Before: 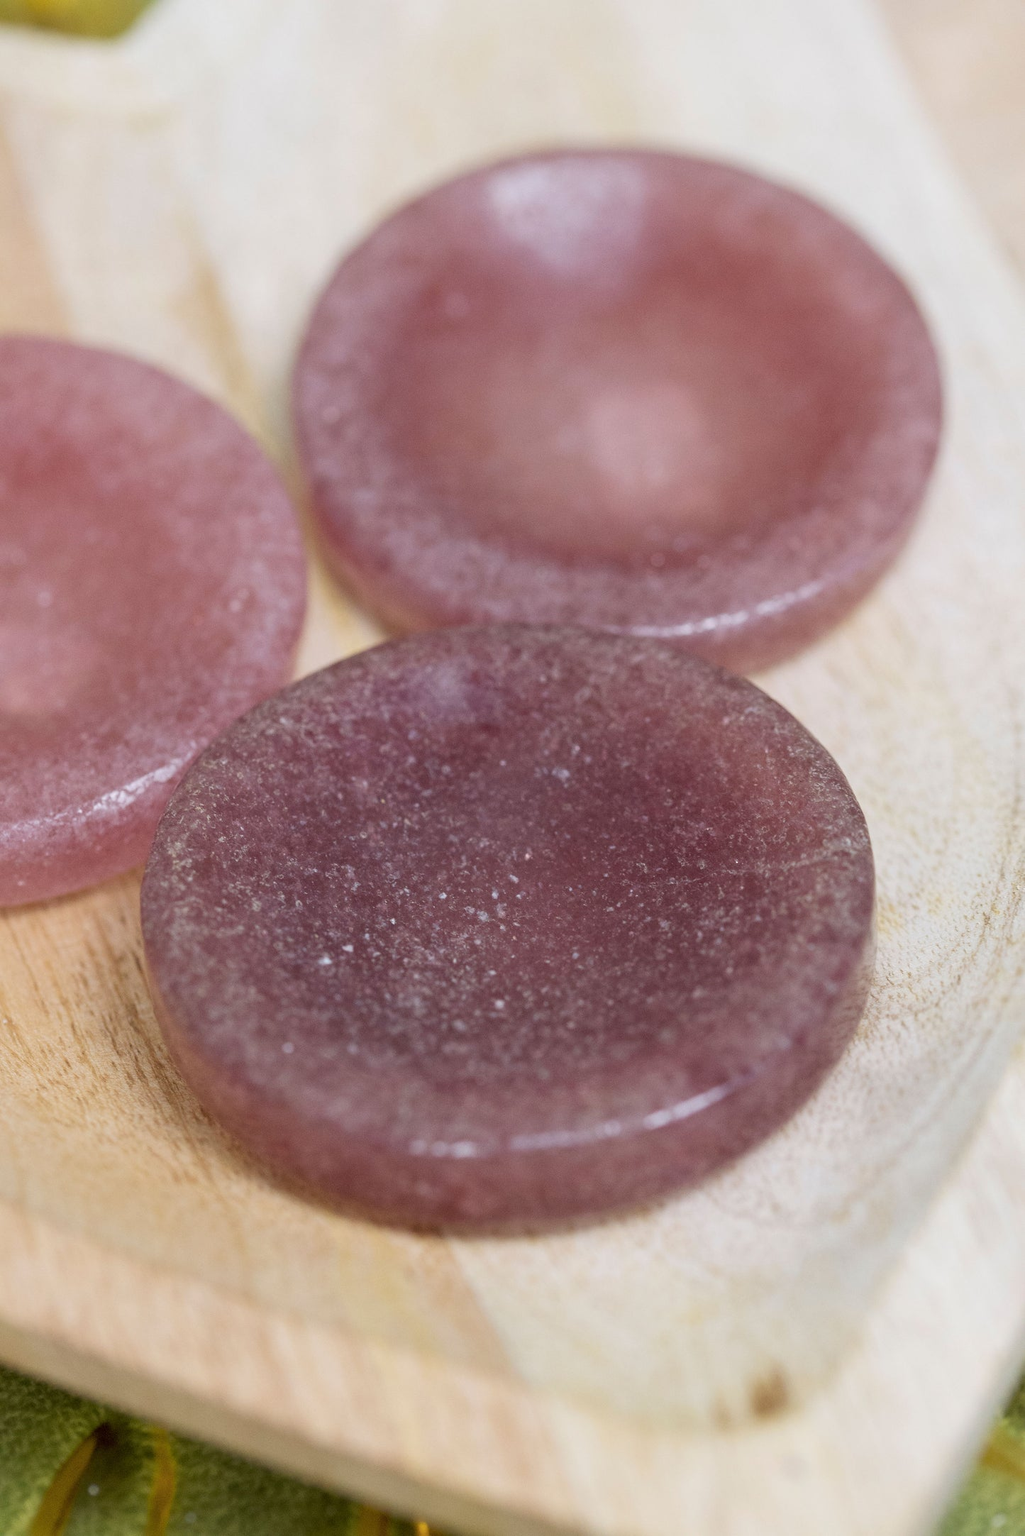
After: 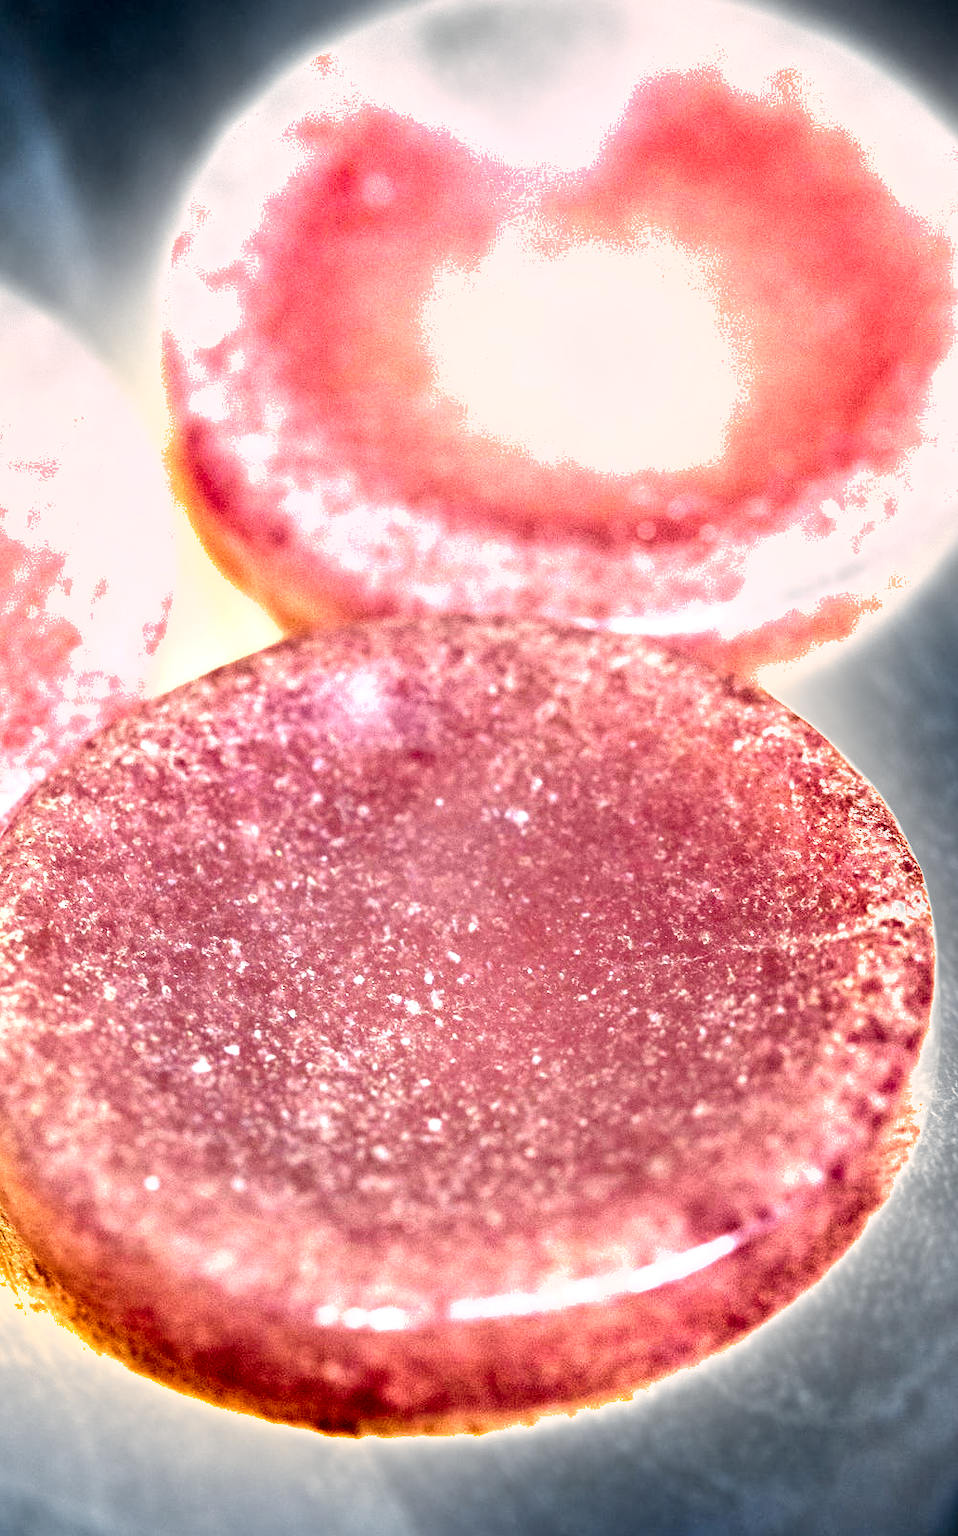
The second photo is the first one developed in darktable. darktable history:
exposure: black level correction 0, exposure 1.5 EV, compensate exposure bias true, compensate highlight preservation false
shadows and highlights: soften with gaussian
color balance rgb: linear chroma grading › shadows -2.2%, linear chroma grading › highlights -15%, linear chroma grading › global chroma -10%, linear chroma grading › mid-tones -10%, perceptual saturation grading › global saturation 45%, perceptual saturation grading › highlights -50%, perceptual saturation grading › shadows 30%, perceptual brilliance grading › global brilliance 18%, global vibrance 45%
crop and rotate: left 17.046%, top 10.659%, right 12.989%, bottom 14.553%
white balance: red 1.045, blue 0.932
